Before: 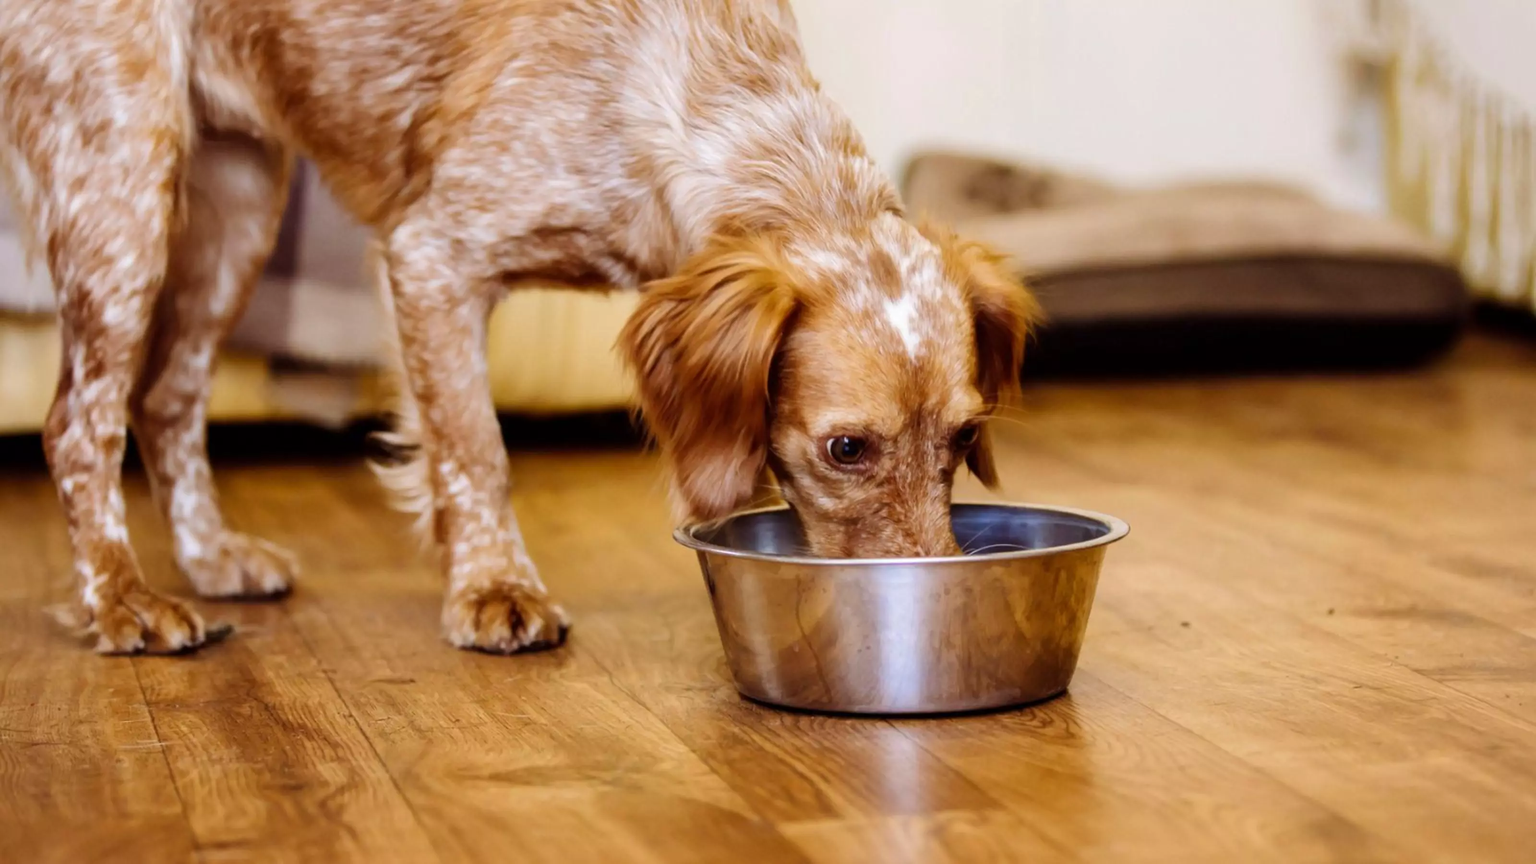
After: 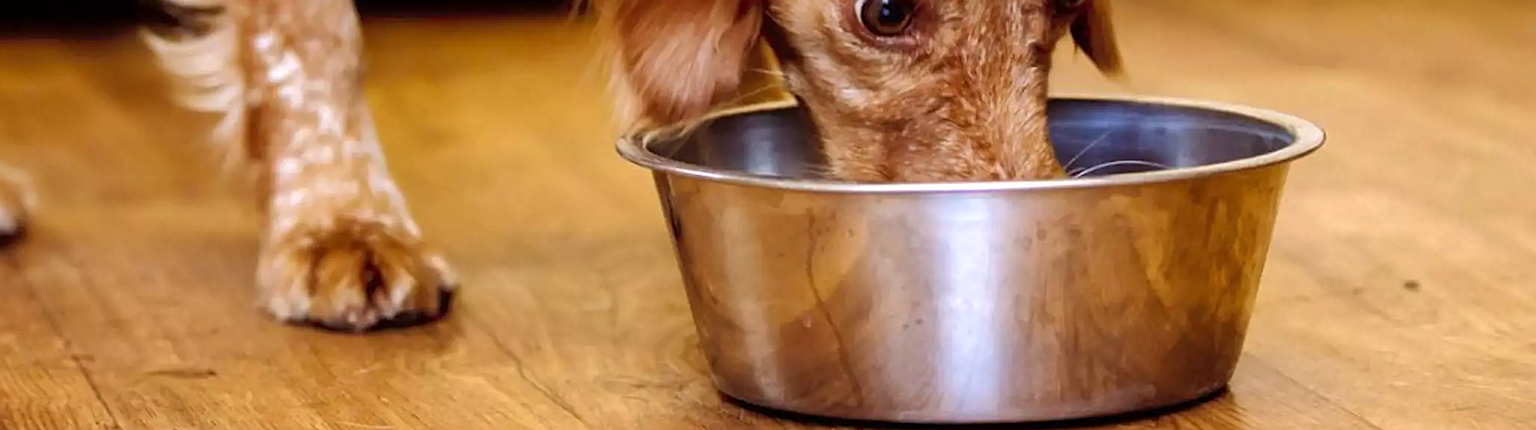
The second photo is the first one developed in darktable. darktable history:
shadows and highlights: highlights color adjustment 32.23%
sharpen: amount 0.595
tone equalizer: -8 EV -0.392 EV, -7 EV -0.359 EV, -6 EV -0.303 EV, -5 EV -0.24 EV, -3 EV 0.202 EV, -2 EV 0.36 EV, -1 EV 0.37 EV, +0 EV 0.389 EV
crop: left 17.992%, top 51.047%, right 17.543%, bottom 16.813%
